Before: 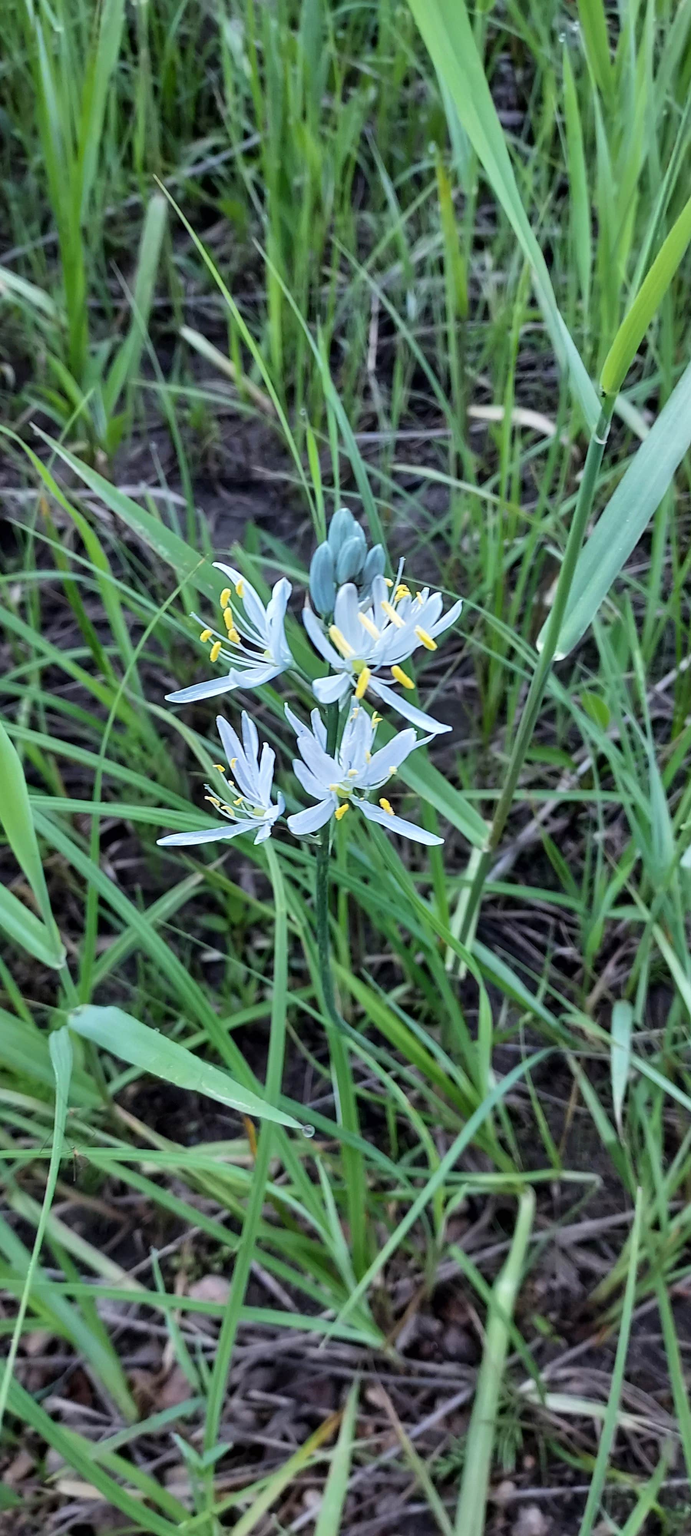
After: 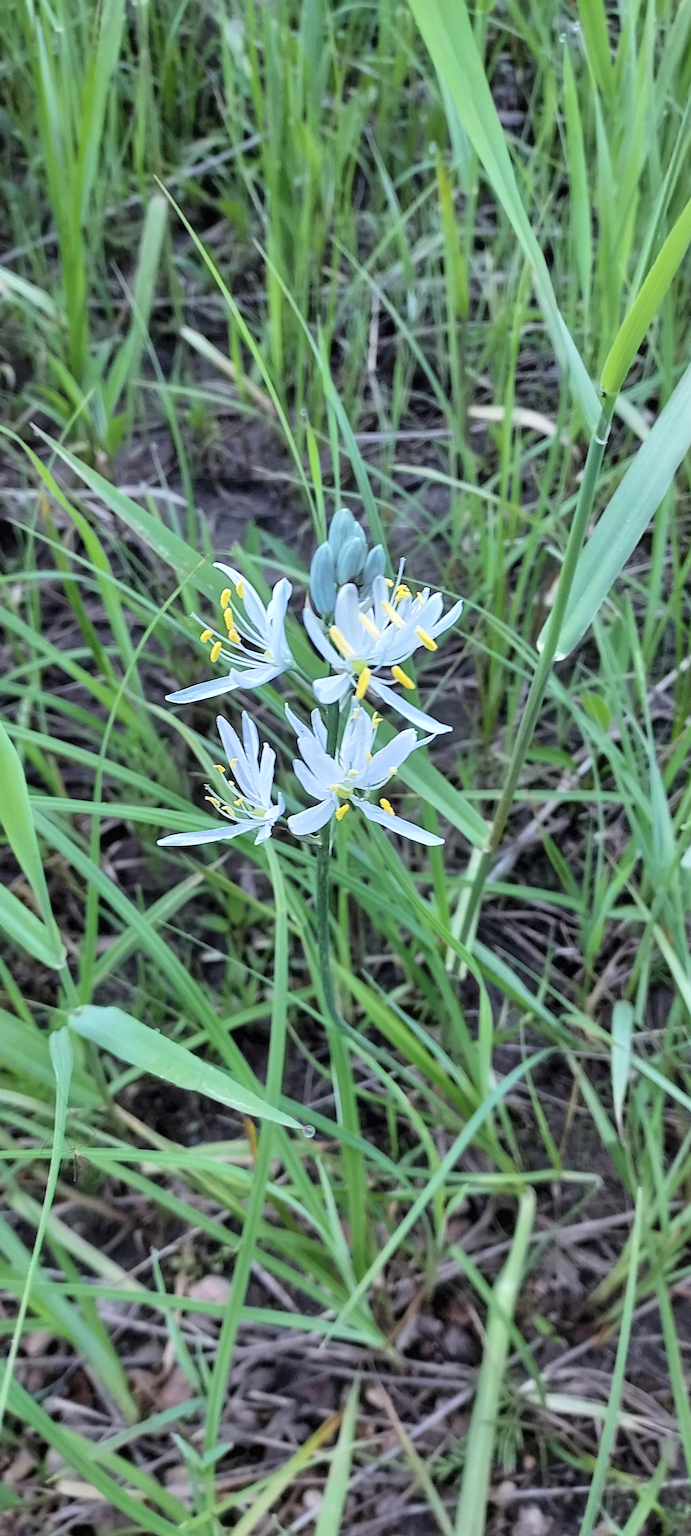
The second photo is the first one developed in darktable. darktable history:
contrast brightness saturation: brightness 0.143
